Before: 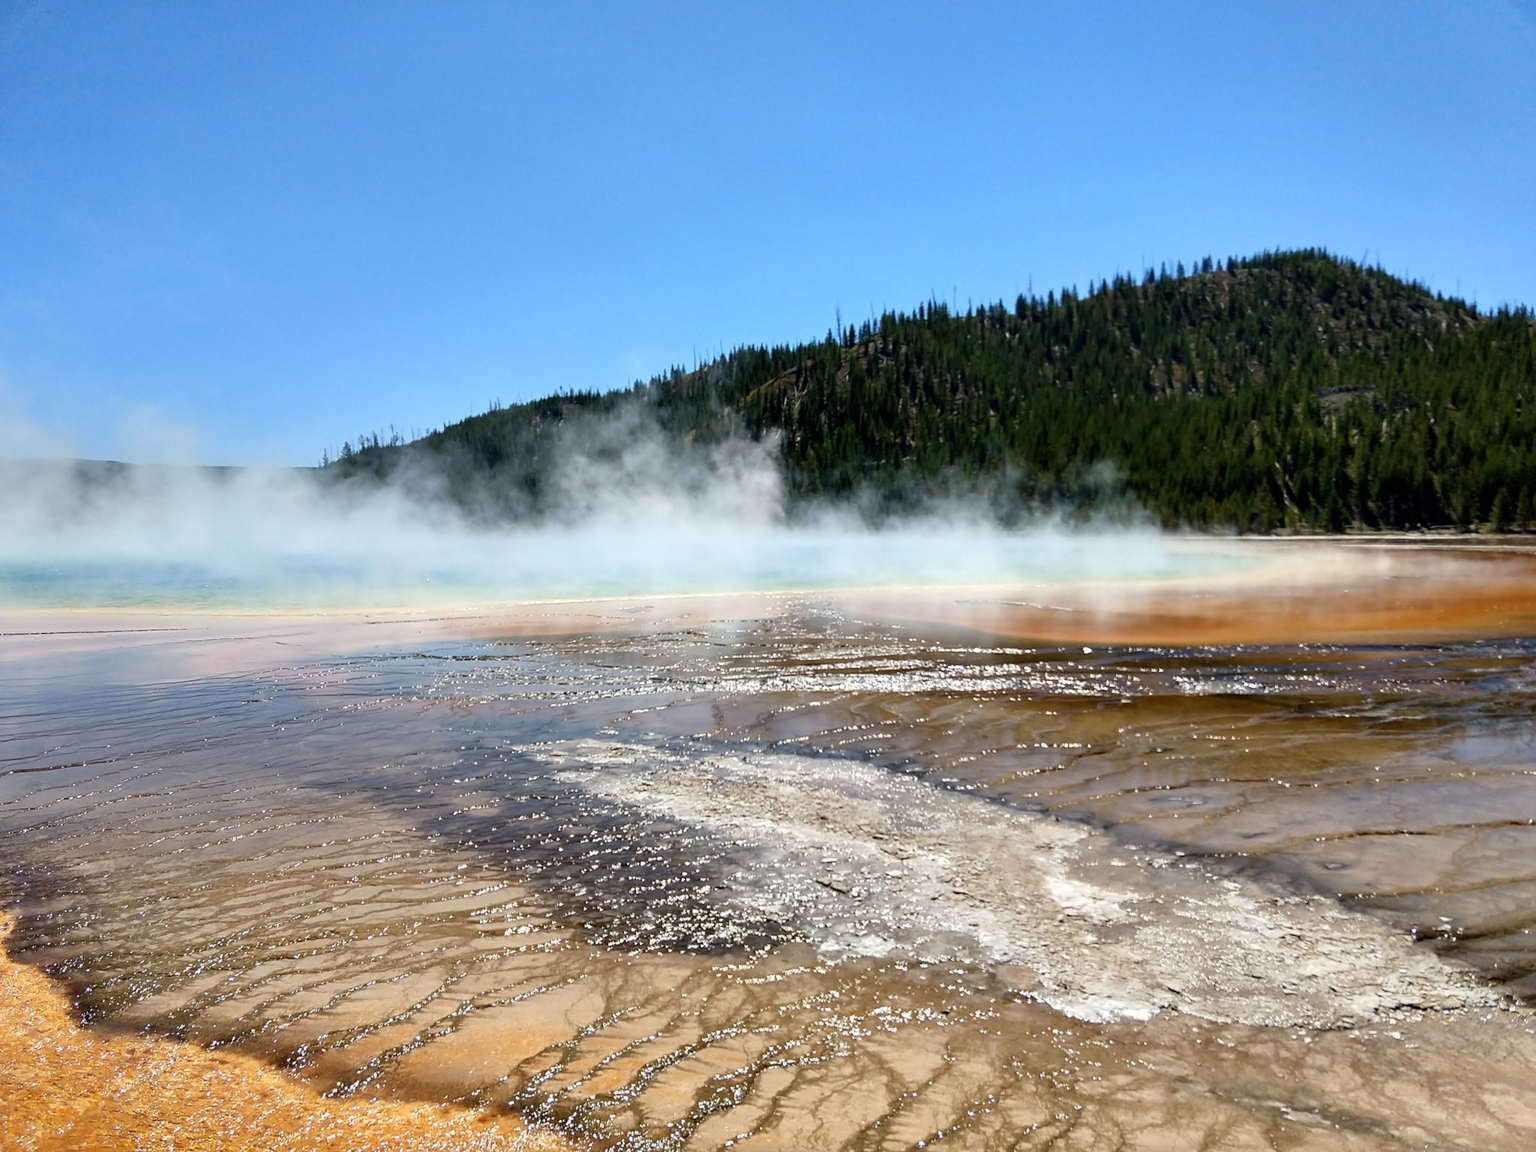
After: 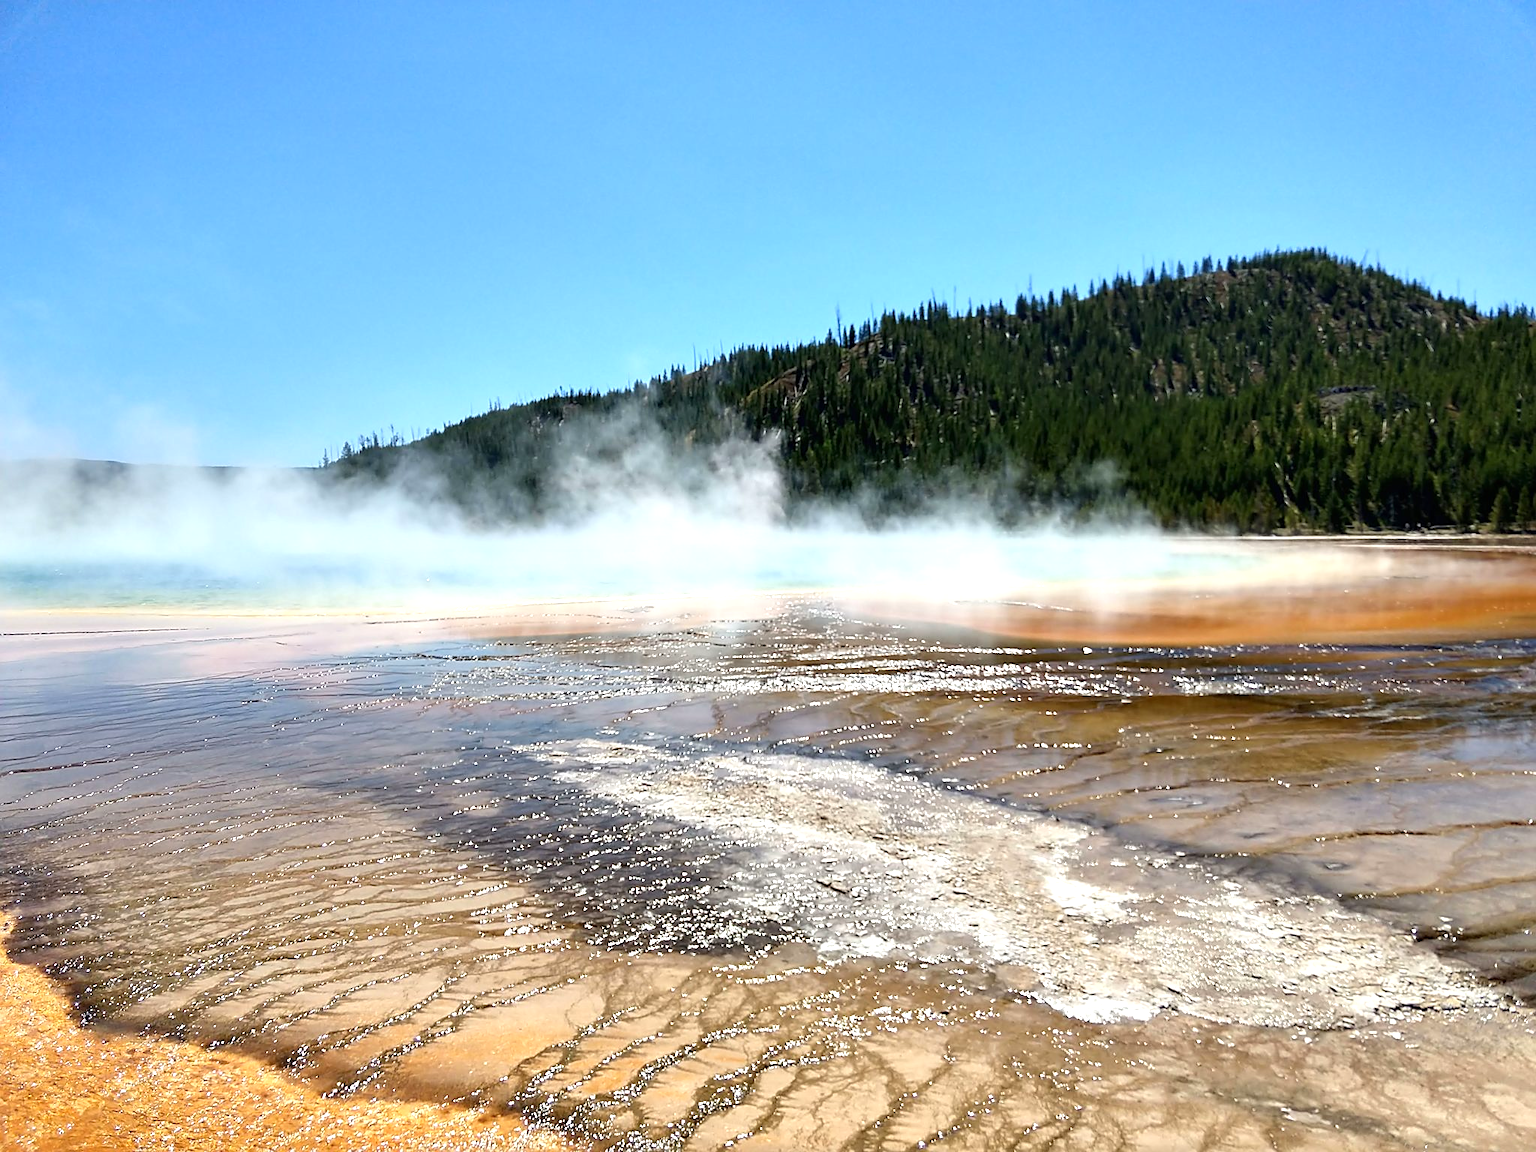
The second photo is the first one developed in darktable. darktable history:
exposure: black level correction 0, exposure 0.499 EV, compensate exposure bias true, compensate highlight preservation false
sharpen: radius 1.829, amount 0.413, threshold 1.243
